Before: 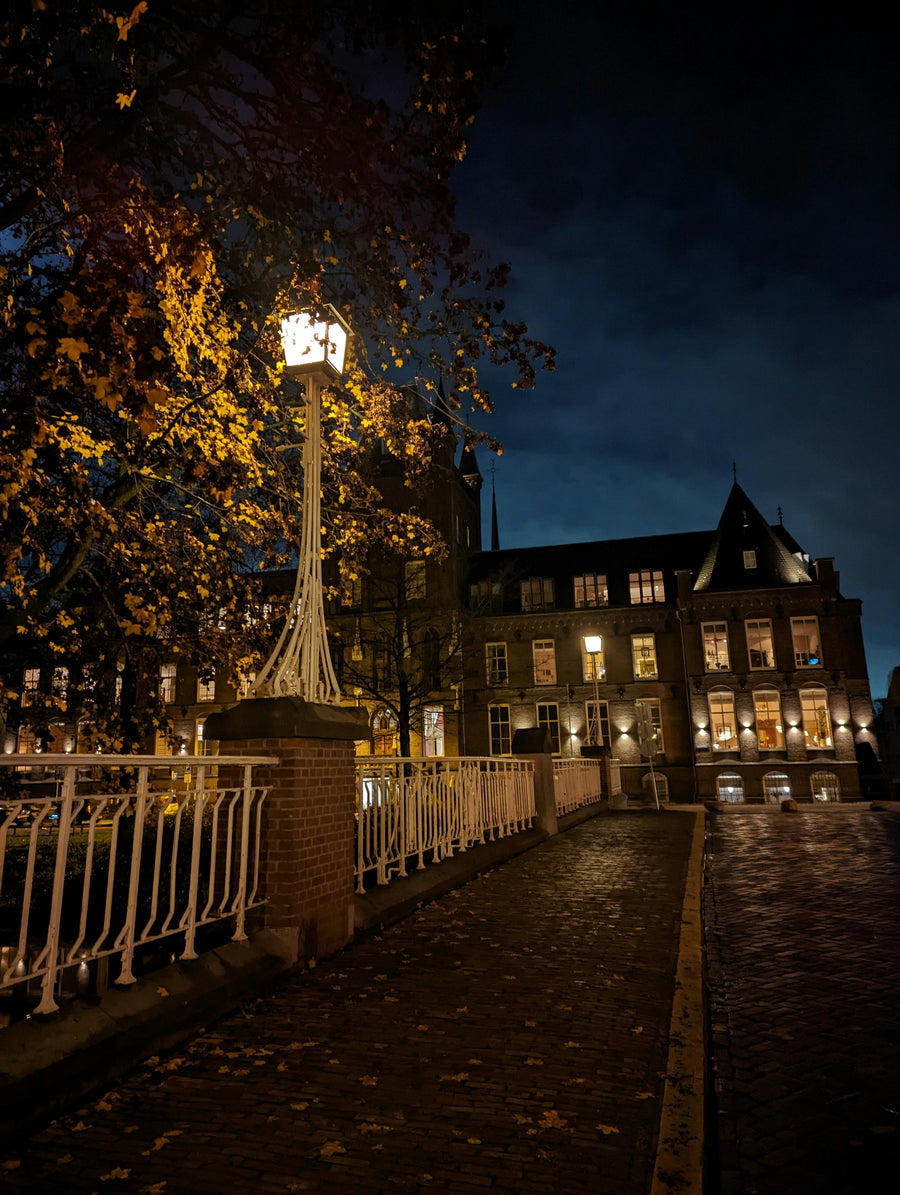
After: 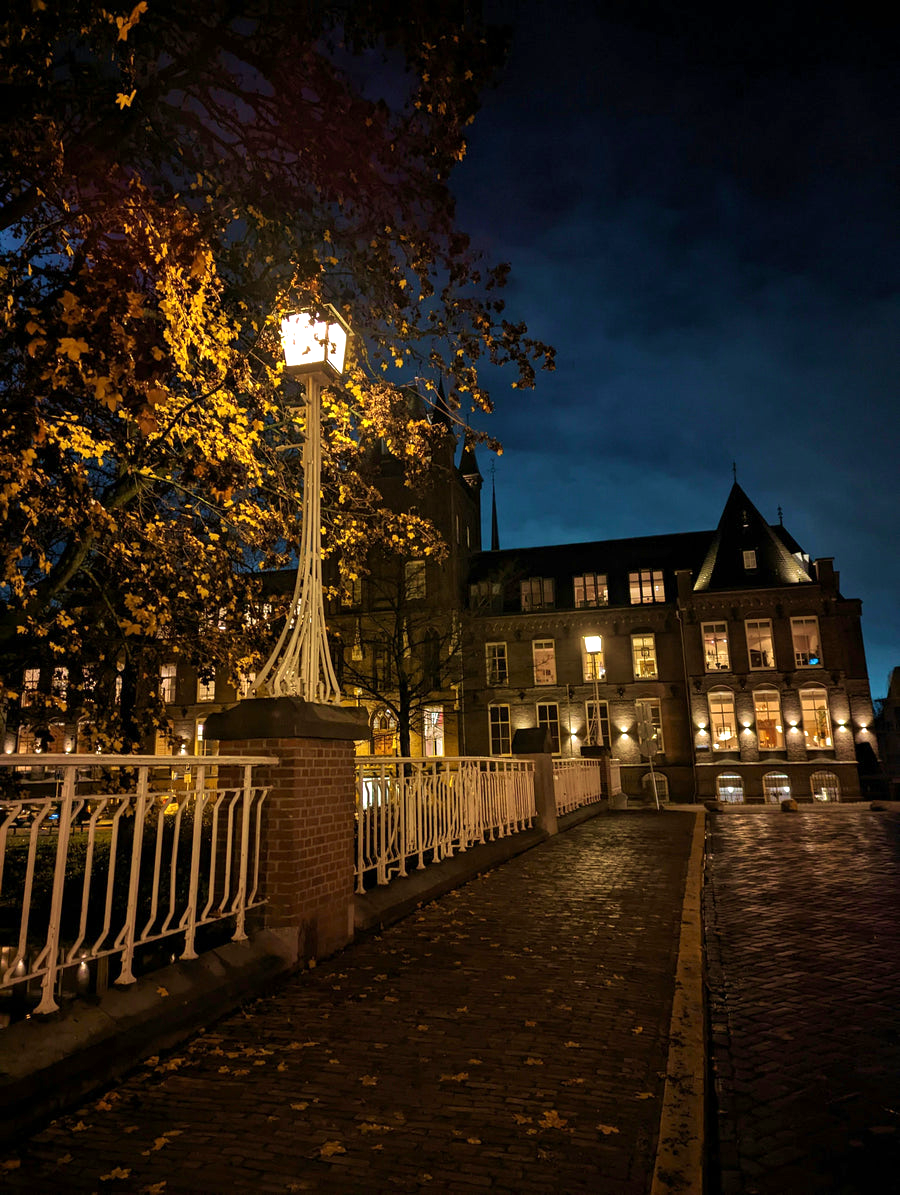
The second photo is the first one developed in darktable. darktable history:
exposure: exposure 0.515 EV, compensate highlight preservation false
velvia: strength 45%
